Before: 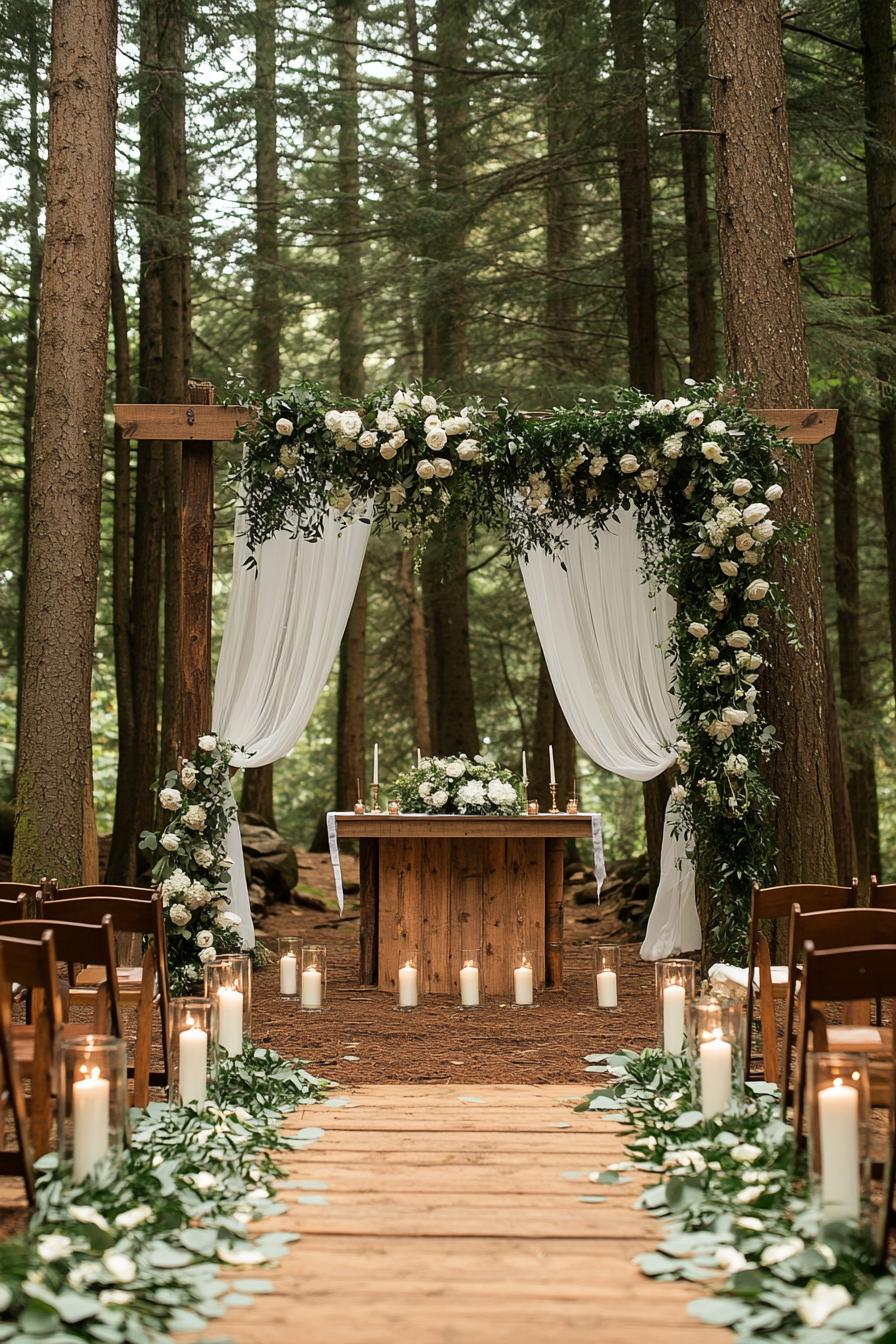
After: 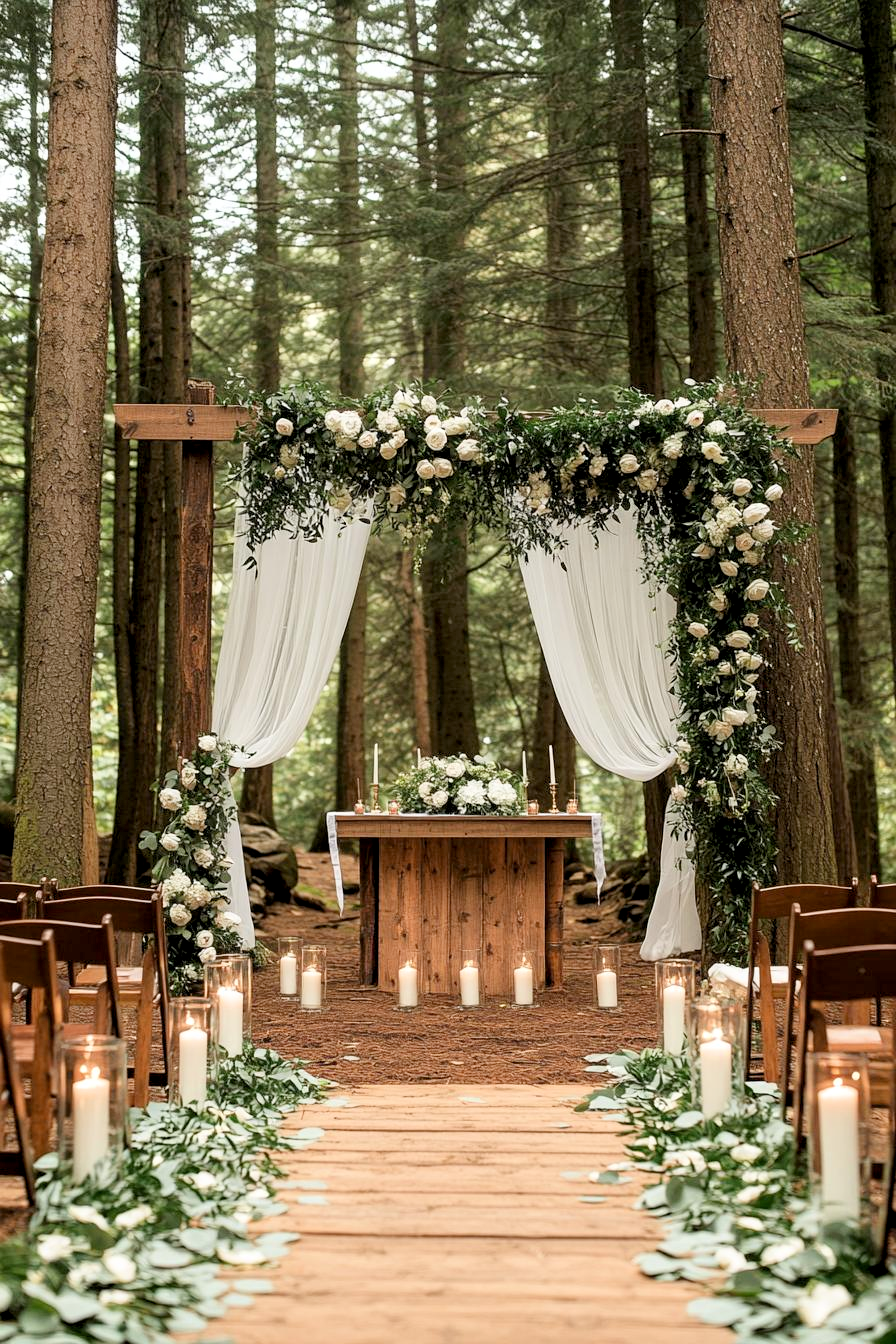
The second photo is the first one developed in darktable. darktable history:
filmic rgb: black relative exposure -16 EV, white relative exposure 4.05 EV, target black luminance 0%, hardness 7.65, latitude 72.92%, contrast 0.9, highlights saturation mix 10.81%, shadows ↔ highlights balance -0.365%
local contrast: highlights 107%, shadows 101%, detail 131%, midtone range 0.2
exposure: black level correction 0.001, exposure 0.676 EV, compensate exposure bias true, compensate highlight preservation false
